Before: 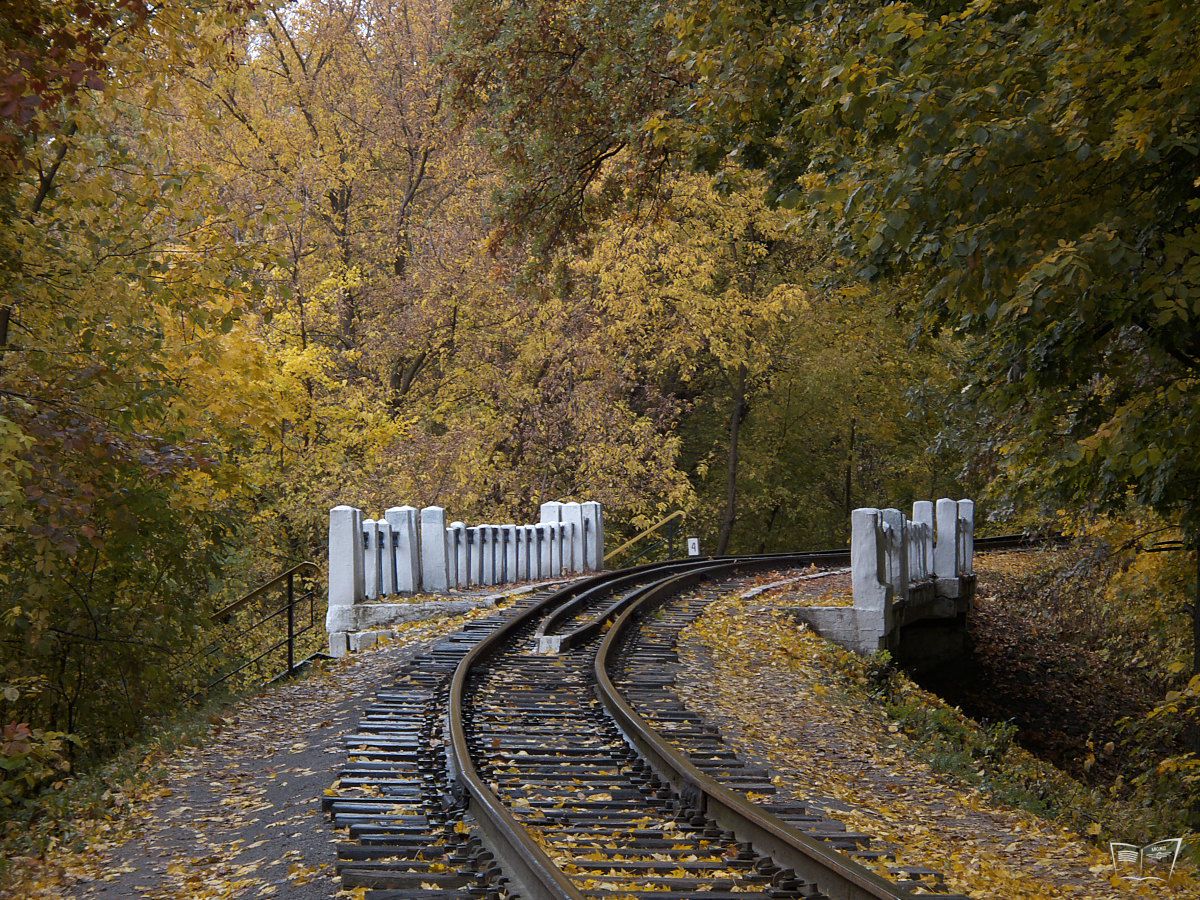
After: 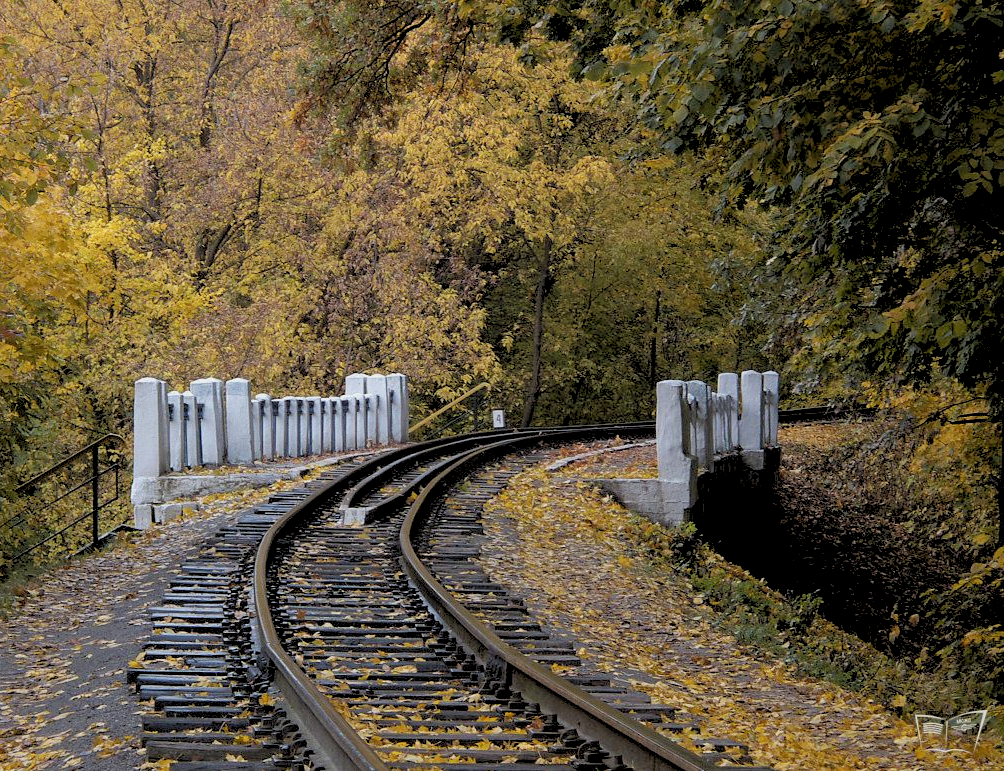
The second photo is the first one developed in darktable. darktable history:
rgb levels: preserve colors sum RGB, levels [[0.038, 0.433, 0.934], [0, 0.5, 1], [0, 0.5, 1]]
crop: left 16.315%, top 14.246%
local contrast: highlights 100%, shadows 100%, detail 120%, midtone range 0.2
